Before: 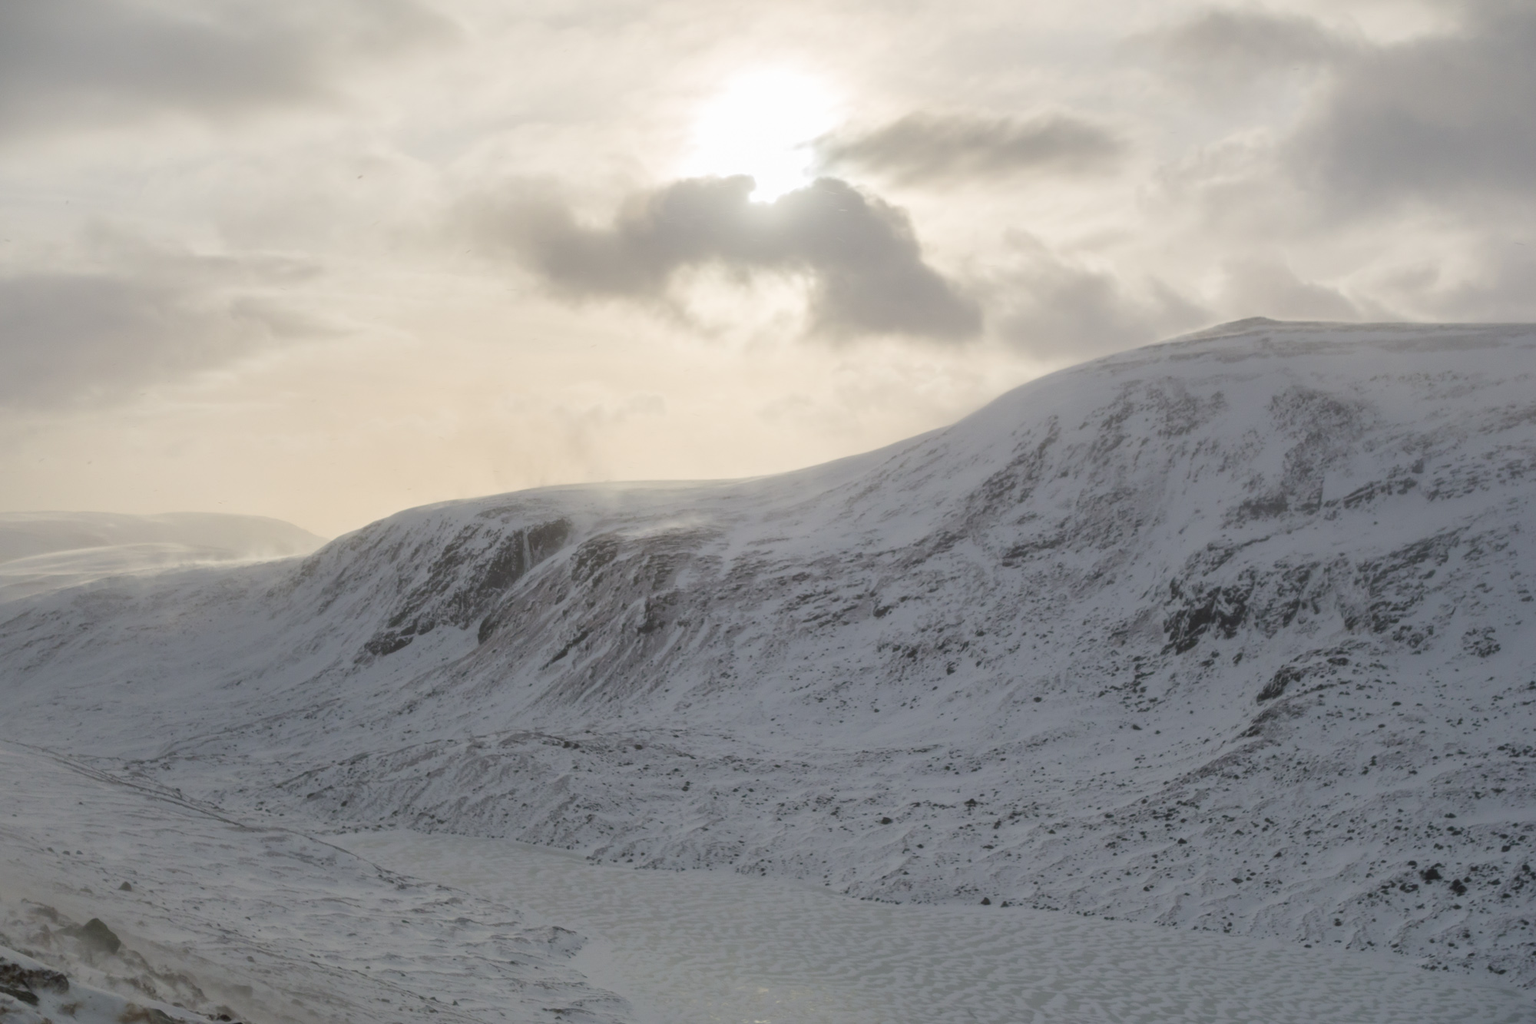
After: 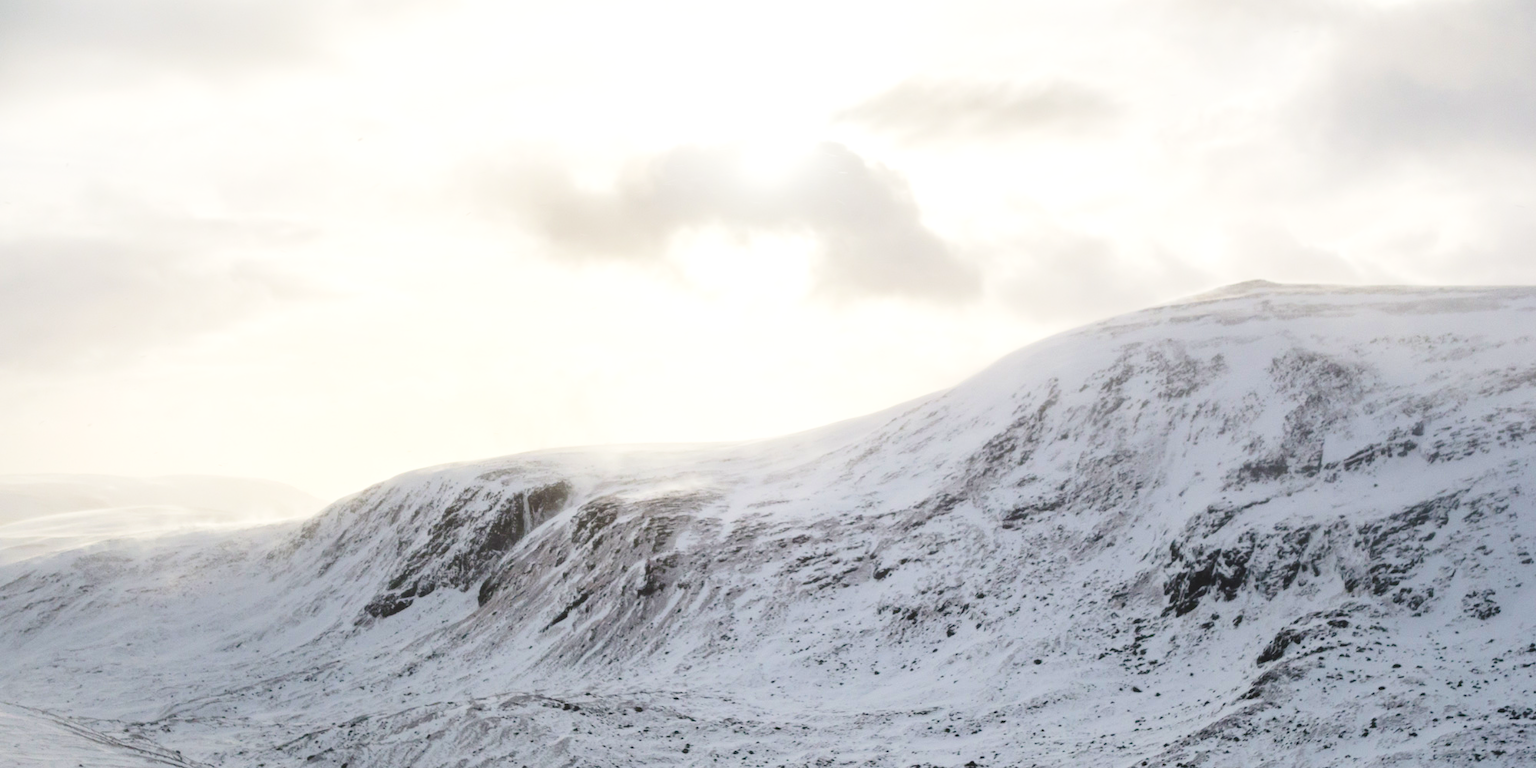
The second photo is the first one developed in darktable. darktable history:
color balance rgb: perceptual saturation grading › global saturation 24.994%, perceptual brilliance grading › highlights 18.228%, perceptual brilliance grading › mid-tones 32.281%, perceptual brilliance grading › shadows -31.234%, global vibrance 20%
crop: top 3.739%, bottom 21.227%
base curve: curves: ch0 [(0, 0) (0.028, 0.03) (0.121, 0.232) (0.46, 0.748) (0.859, 0.968) (1, 1)], preserve colors none
